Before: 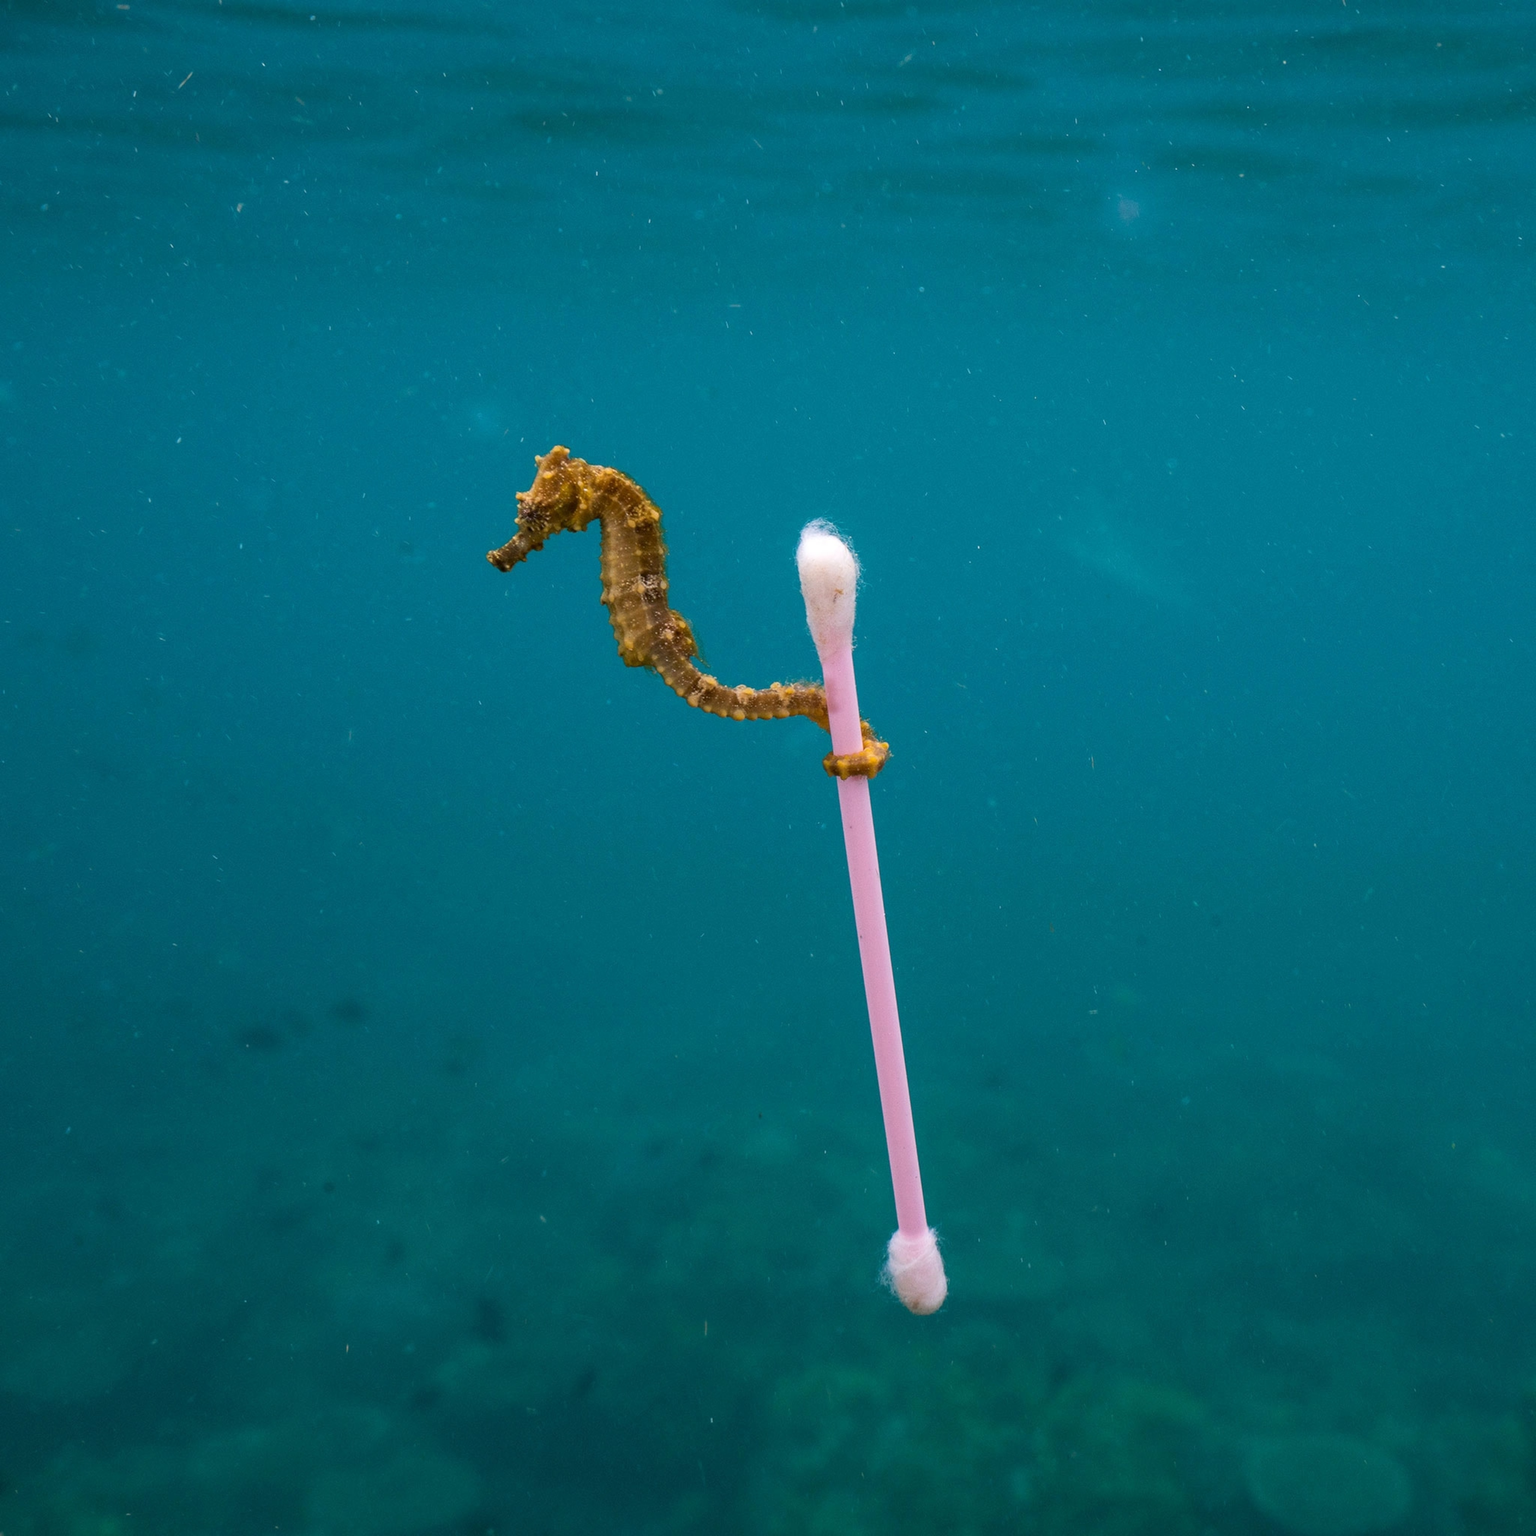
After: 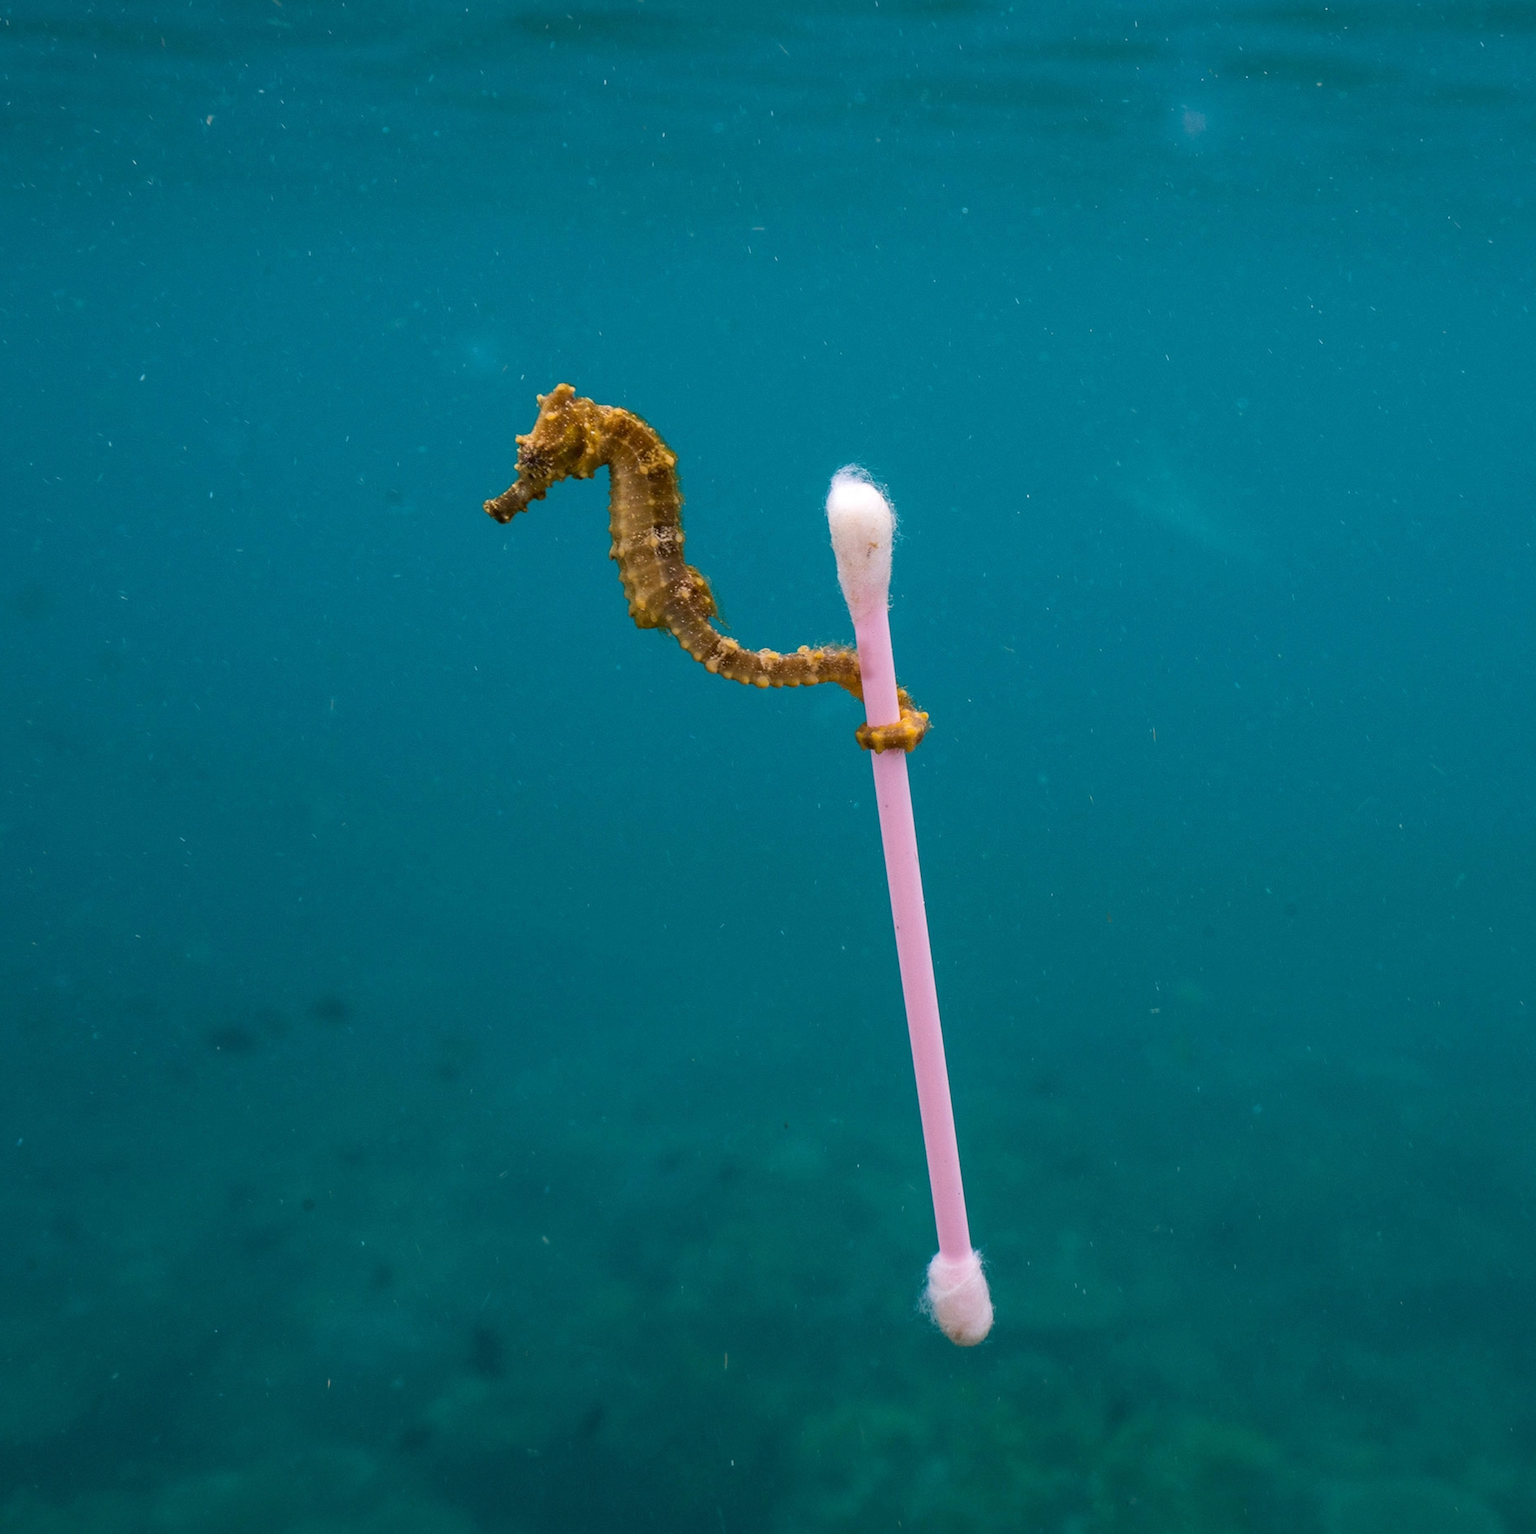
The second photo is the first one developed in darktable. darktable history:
crop: left 3.31%, top 6.509%, right 6.38%, bottom 3.276%
